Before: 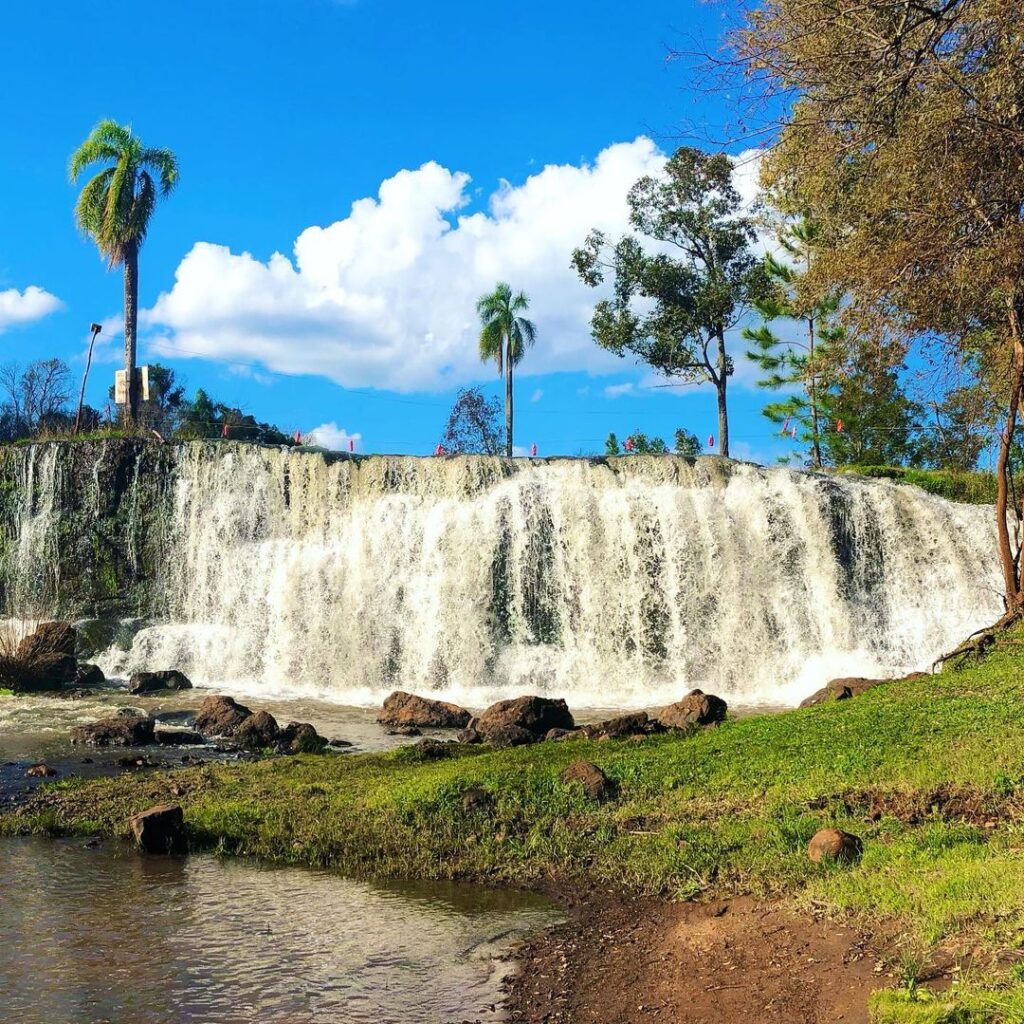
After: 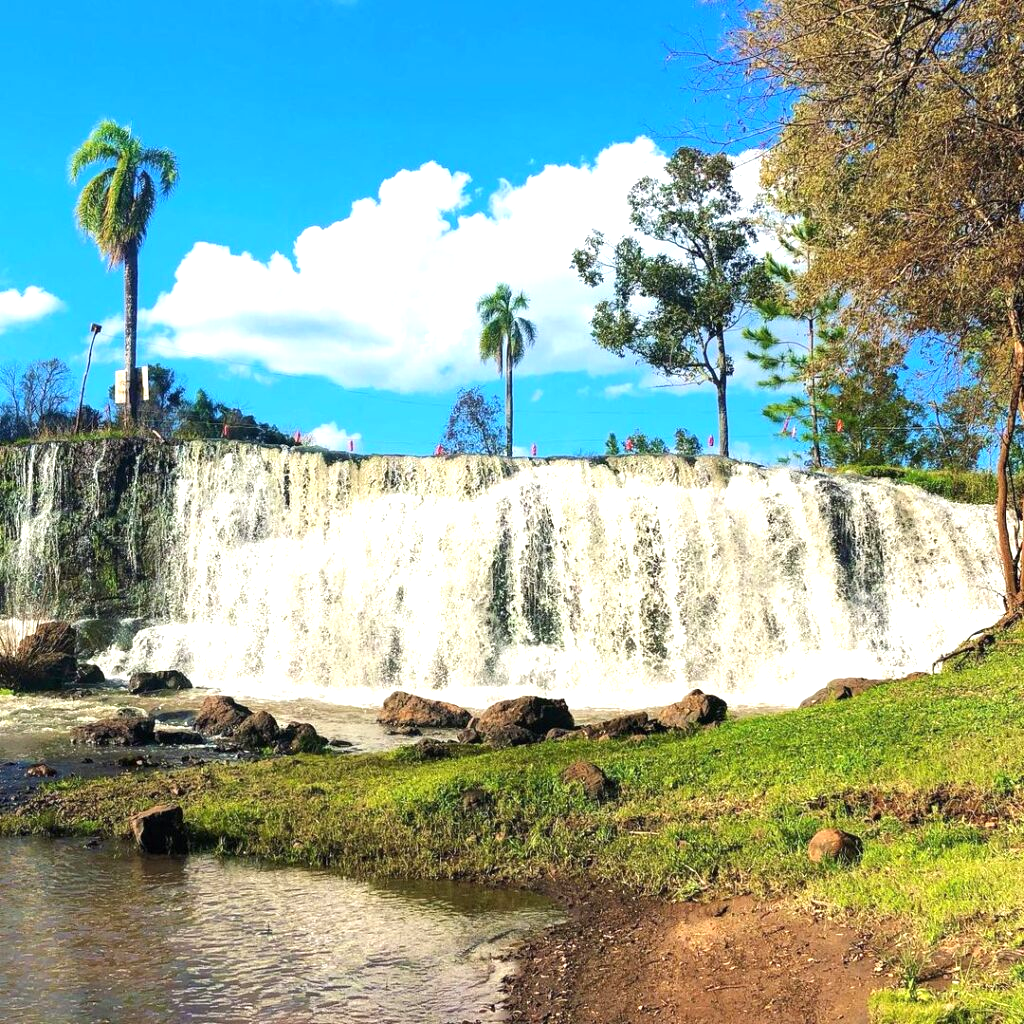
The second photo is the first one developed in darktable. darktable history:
white balance: emerald 1
exposure: exposure 0.657 EV, compensate highlight preservation false
